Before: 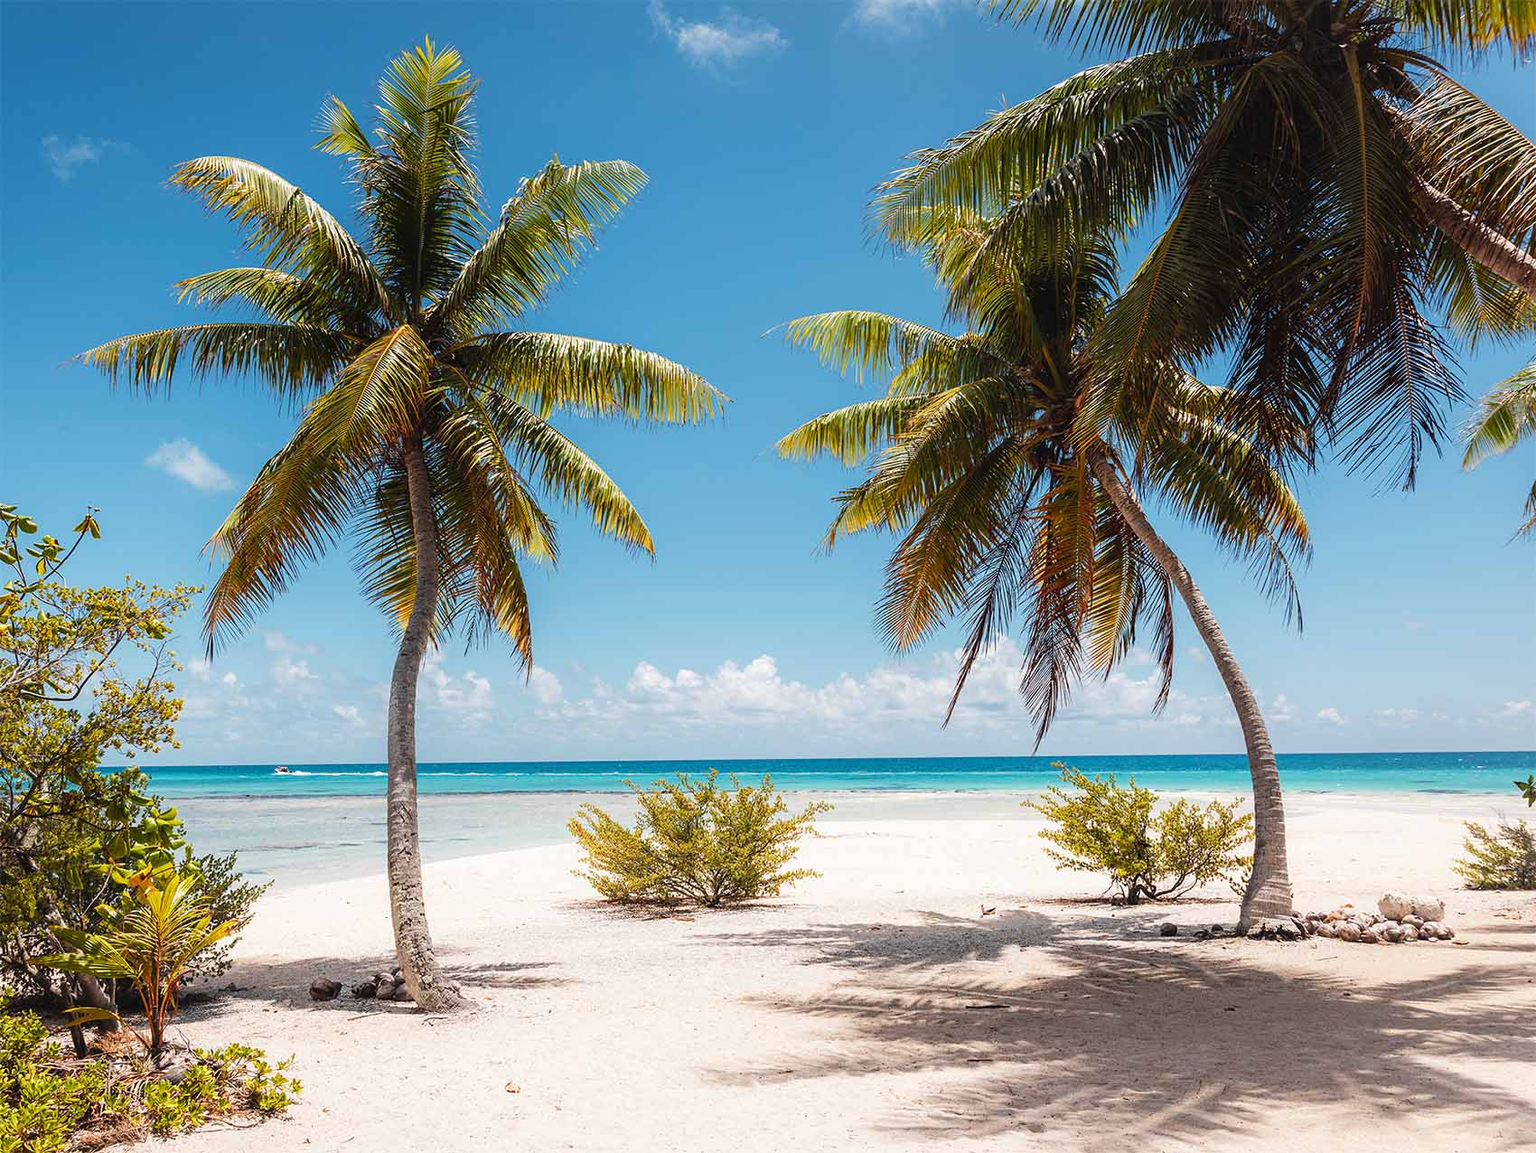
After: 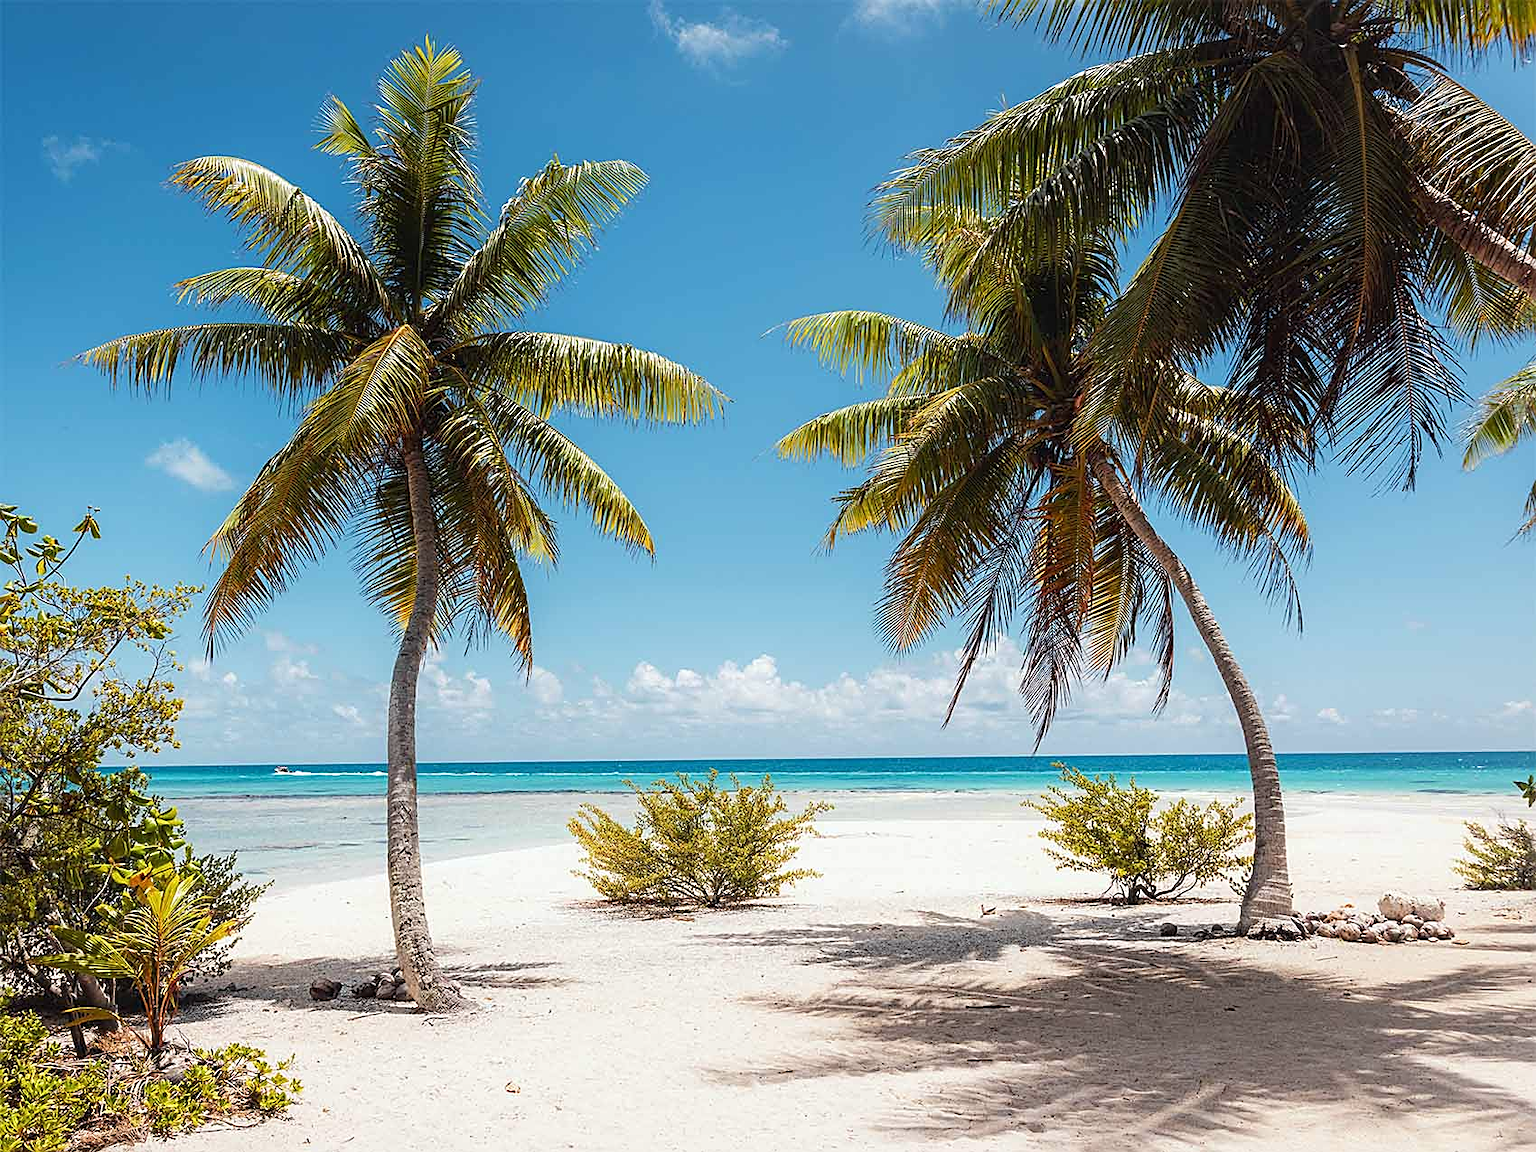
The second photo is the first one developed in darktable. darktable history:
white balance: red 0.978, blue 0.999
sharpen: on, module defaults
